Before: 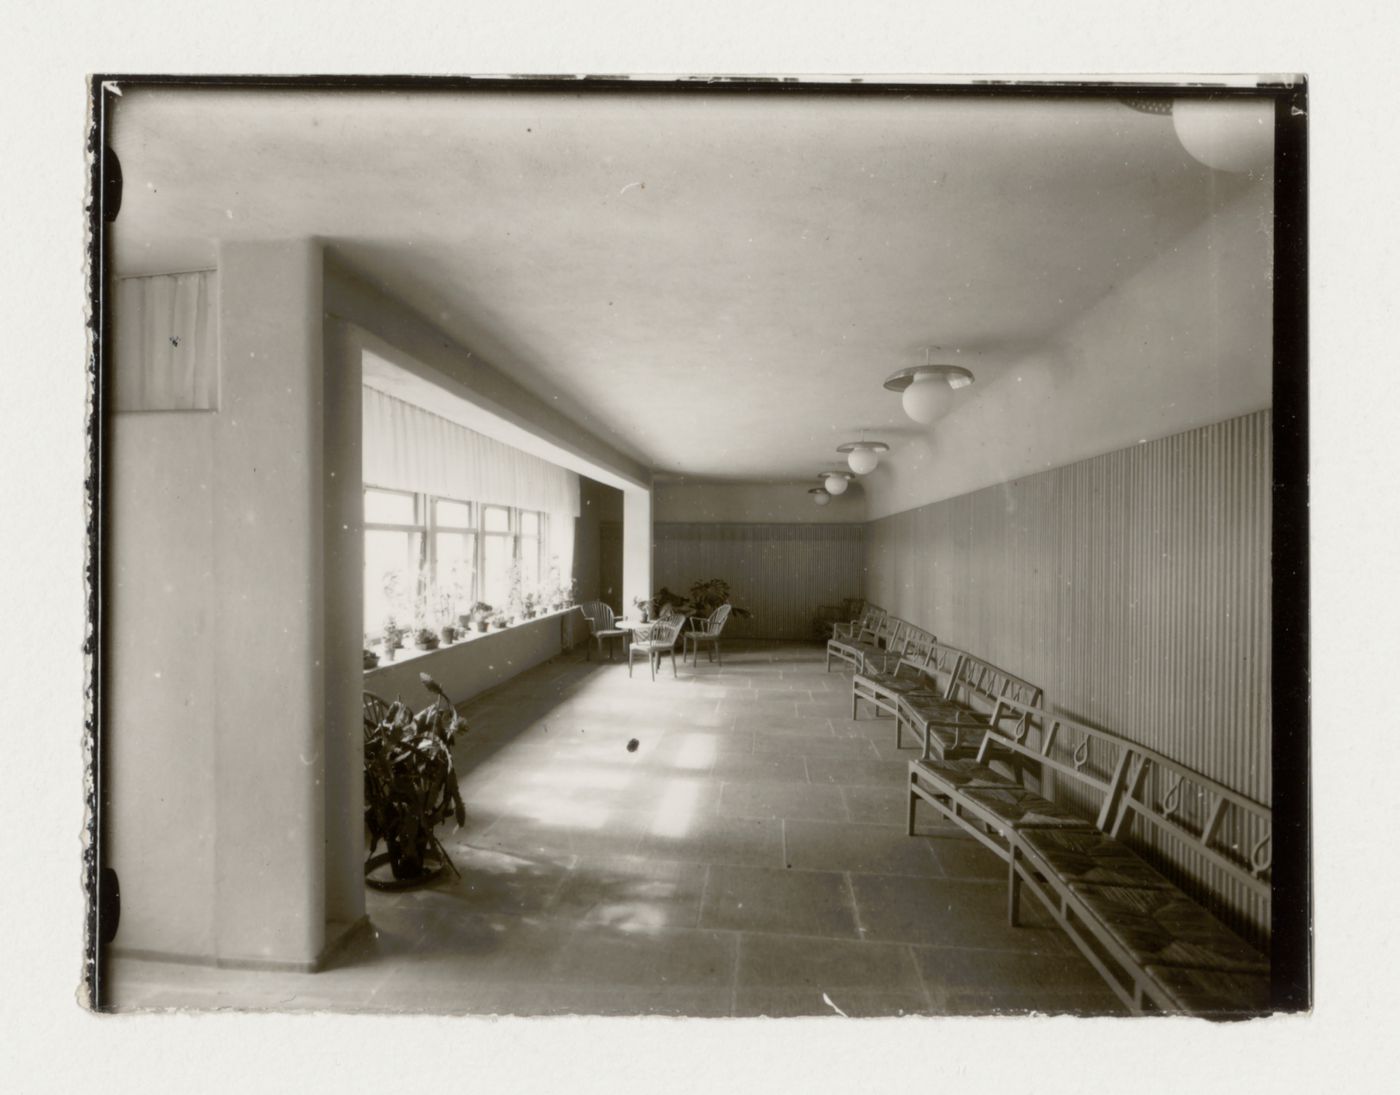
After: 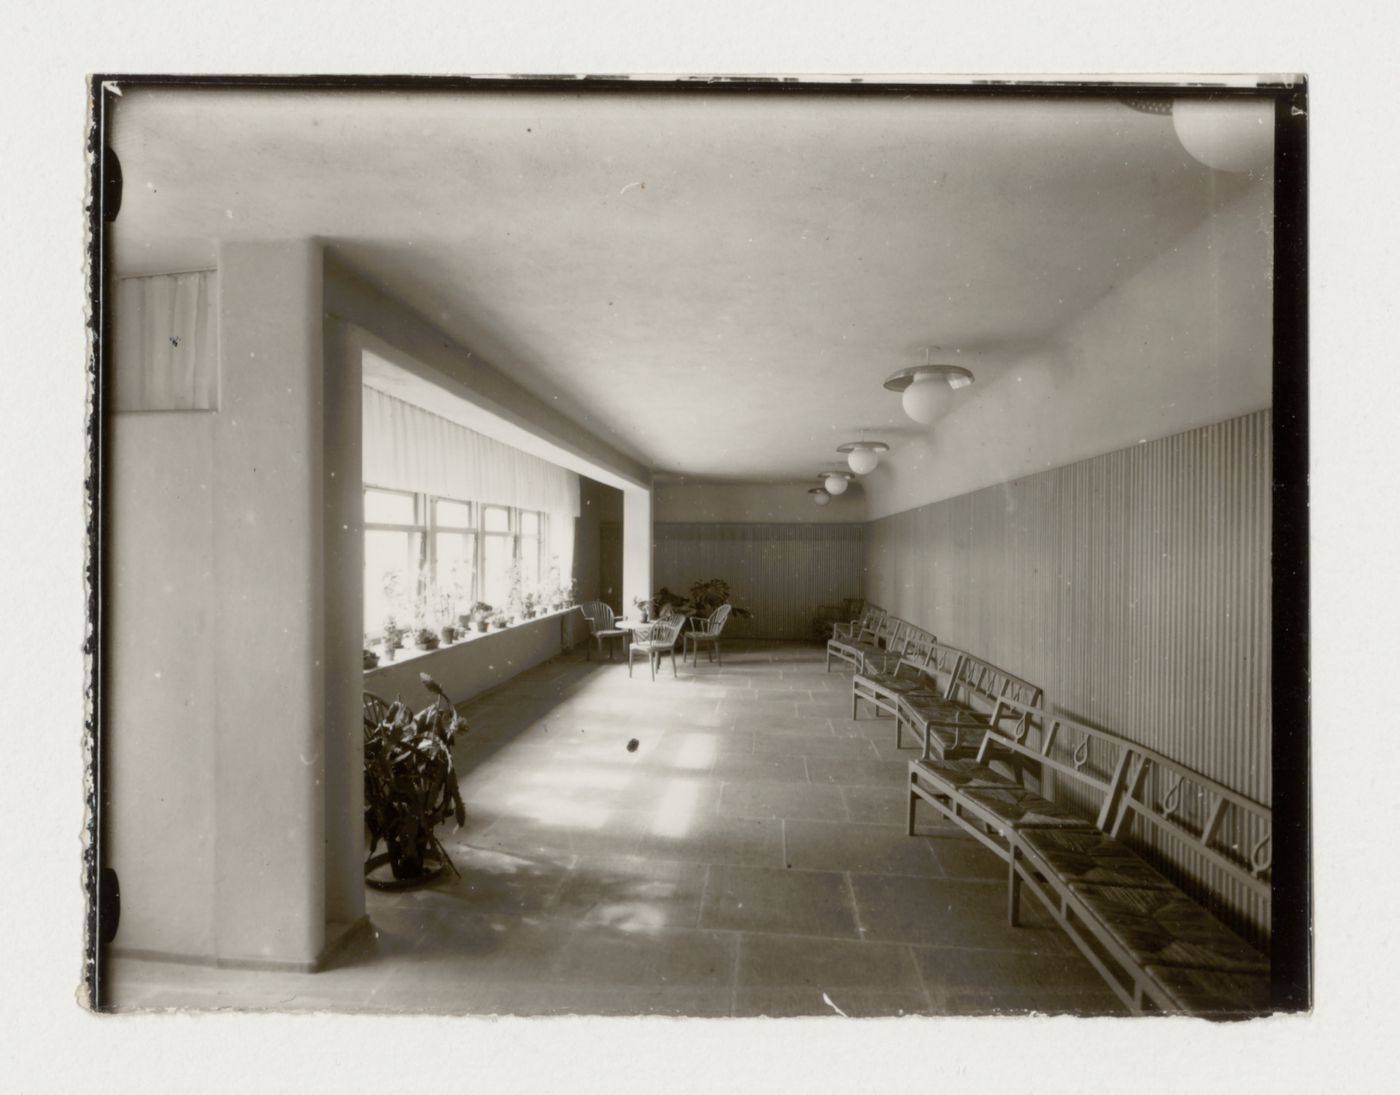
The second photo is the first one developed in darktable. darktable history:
shadows and highlights: radius 126.97, shadows 21.29, highlights -21.37, low approximation 0.01
